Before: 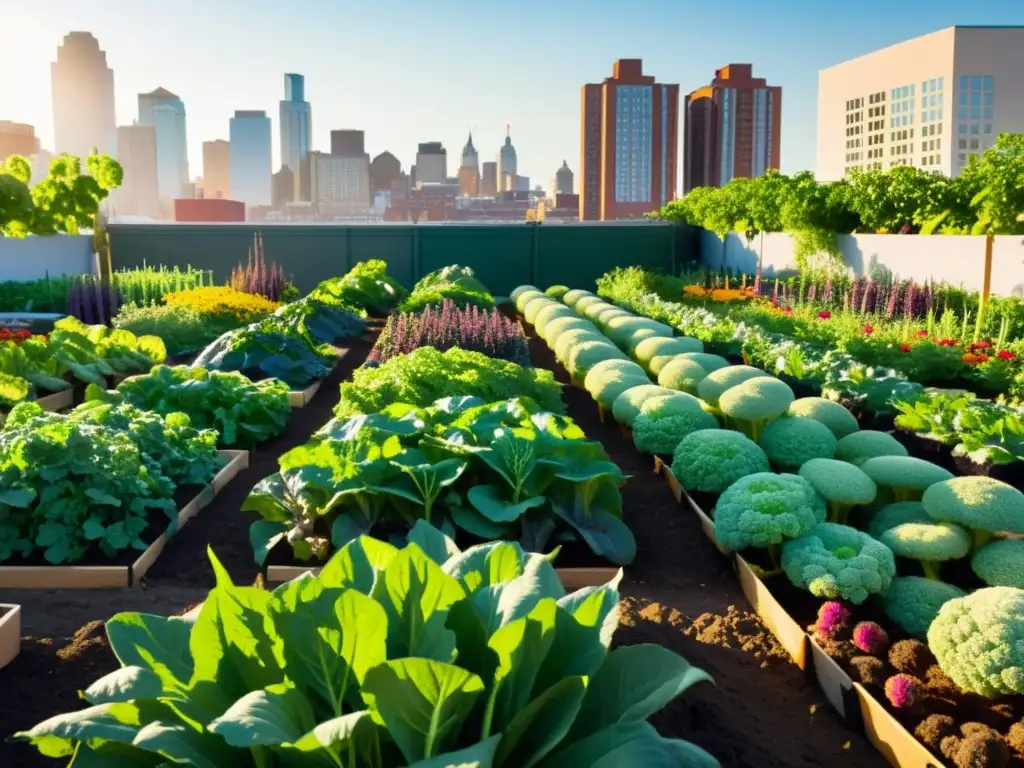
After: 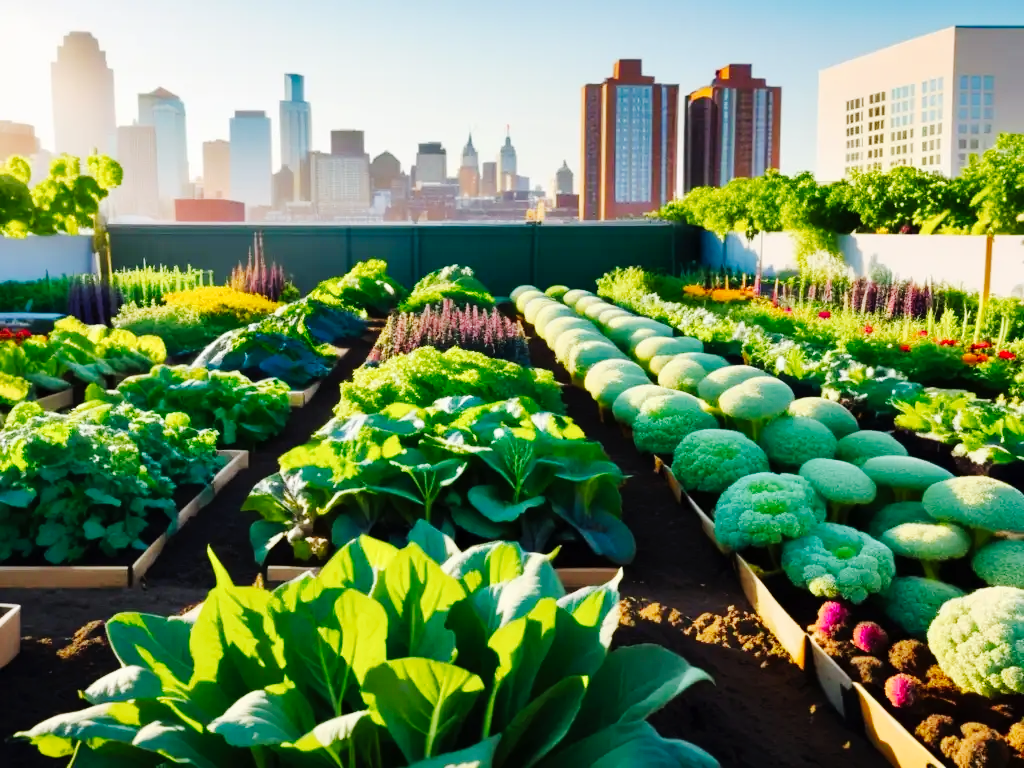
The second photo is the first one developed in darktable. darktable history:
tone curve: curves: ch0 [(0, 0) (0.003, 0.002) (0.011, 0.009) (0.025, 0.019) (0.044, 0.031) (0.069, 0.04) (0.1, 0.059) (0.136, 0.092) (0.177, 0.134) (0.224, 0.192) (0.277, 0.262) (0.335, 0.348) (0.399, 0.446) (0.468, 0.554) (0.543, 0.646) (0.623, 0.731) (0.709, 0.807) (0.801, 0.867) (0.898, 0.931) (1, 1)], preserve colors none
